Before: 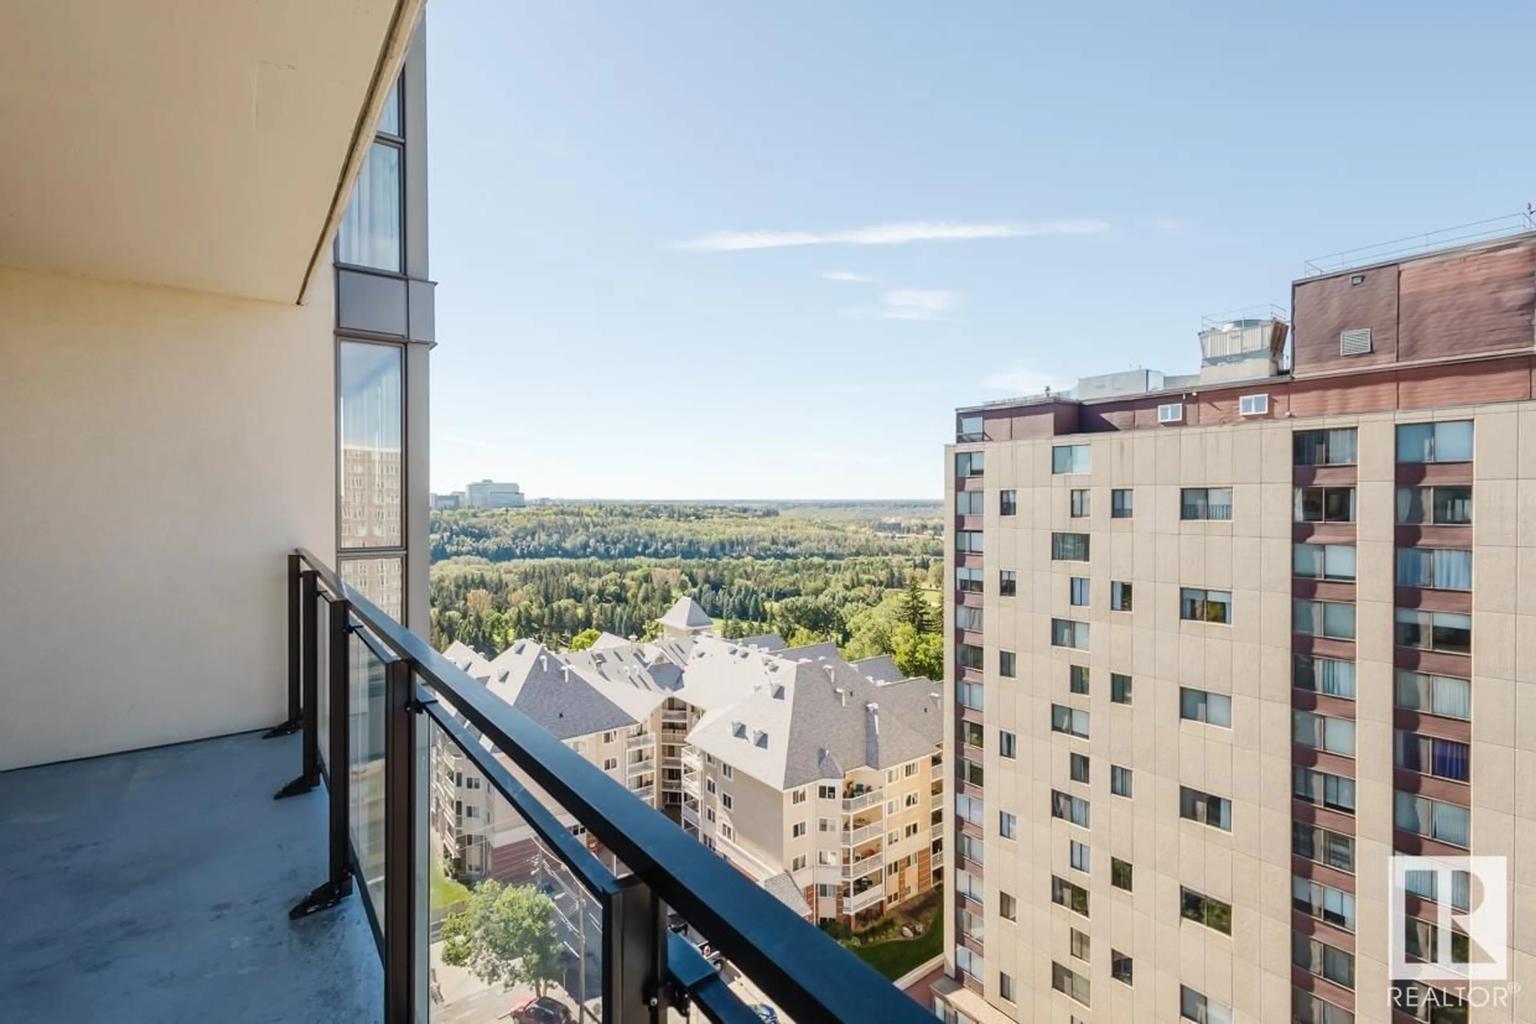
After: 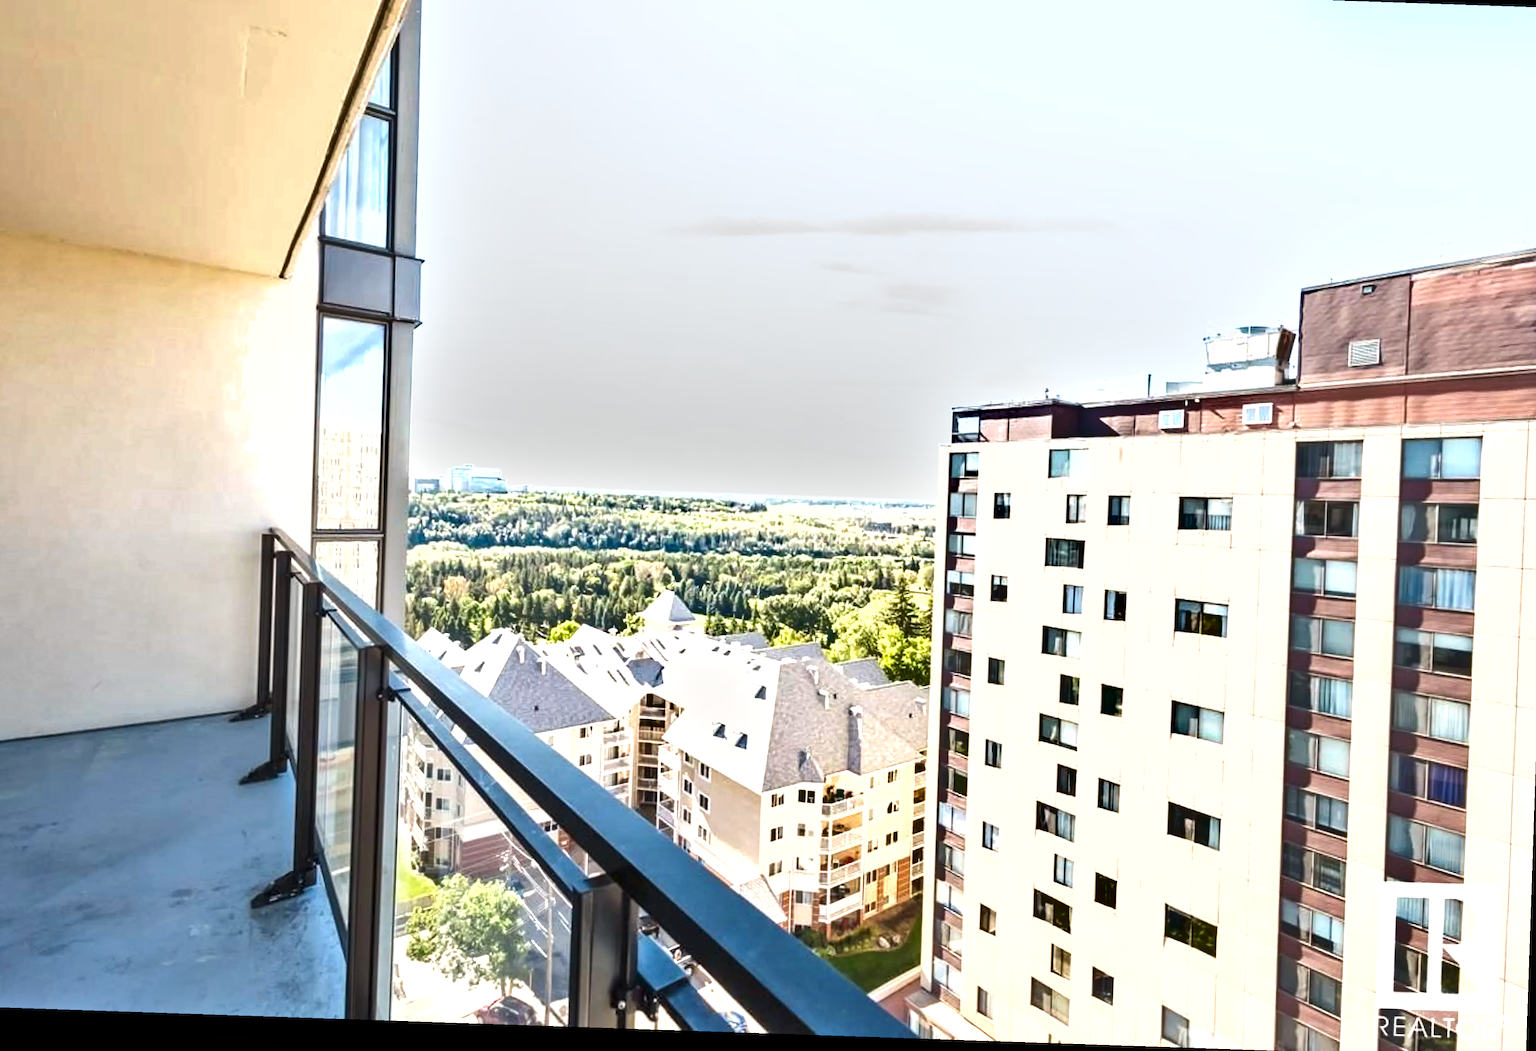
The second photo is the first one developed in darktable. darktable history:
local contrast: highlights 101%, shadows 99%, detail 119%, midtone range 0.2
crop and rotate: angle -1.94°, left 3.092%, top 4.11%, right 1.533%, bottom 0.63%
shadows and highlights: low approximation 0.01, soften with gaussian
exposure: black level correction 0, exposure 1.105 EV, compensate highlight preservation false
